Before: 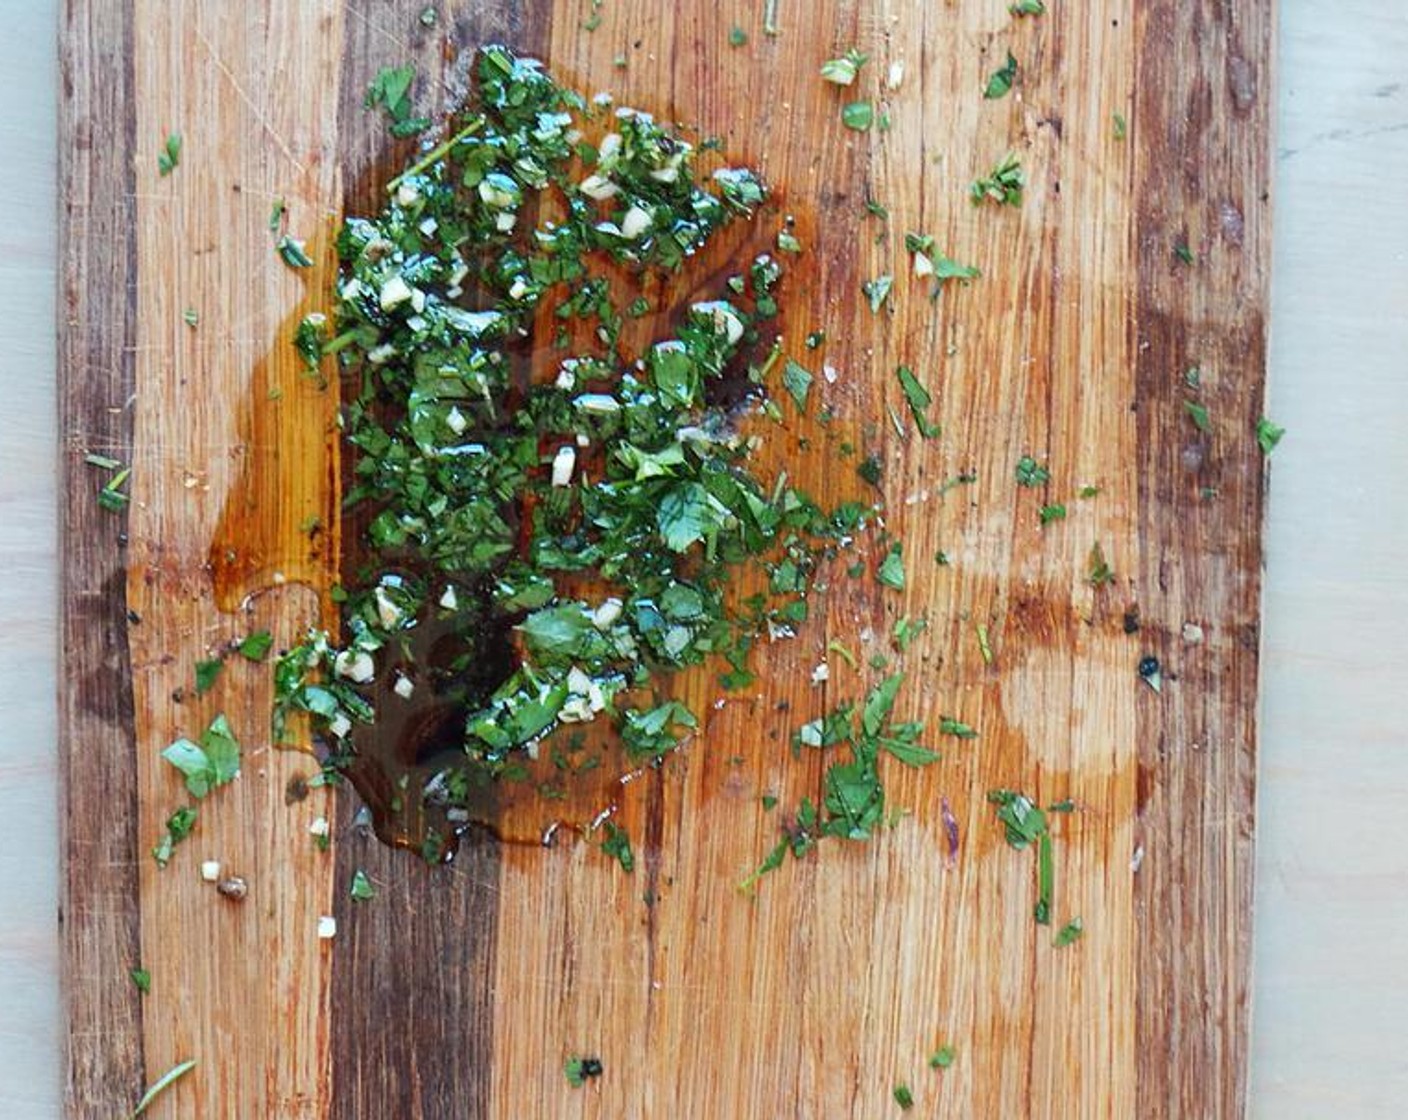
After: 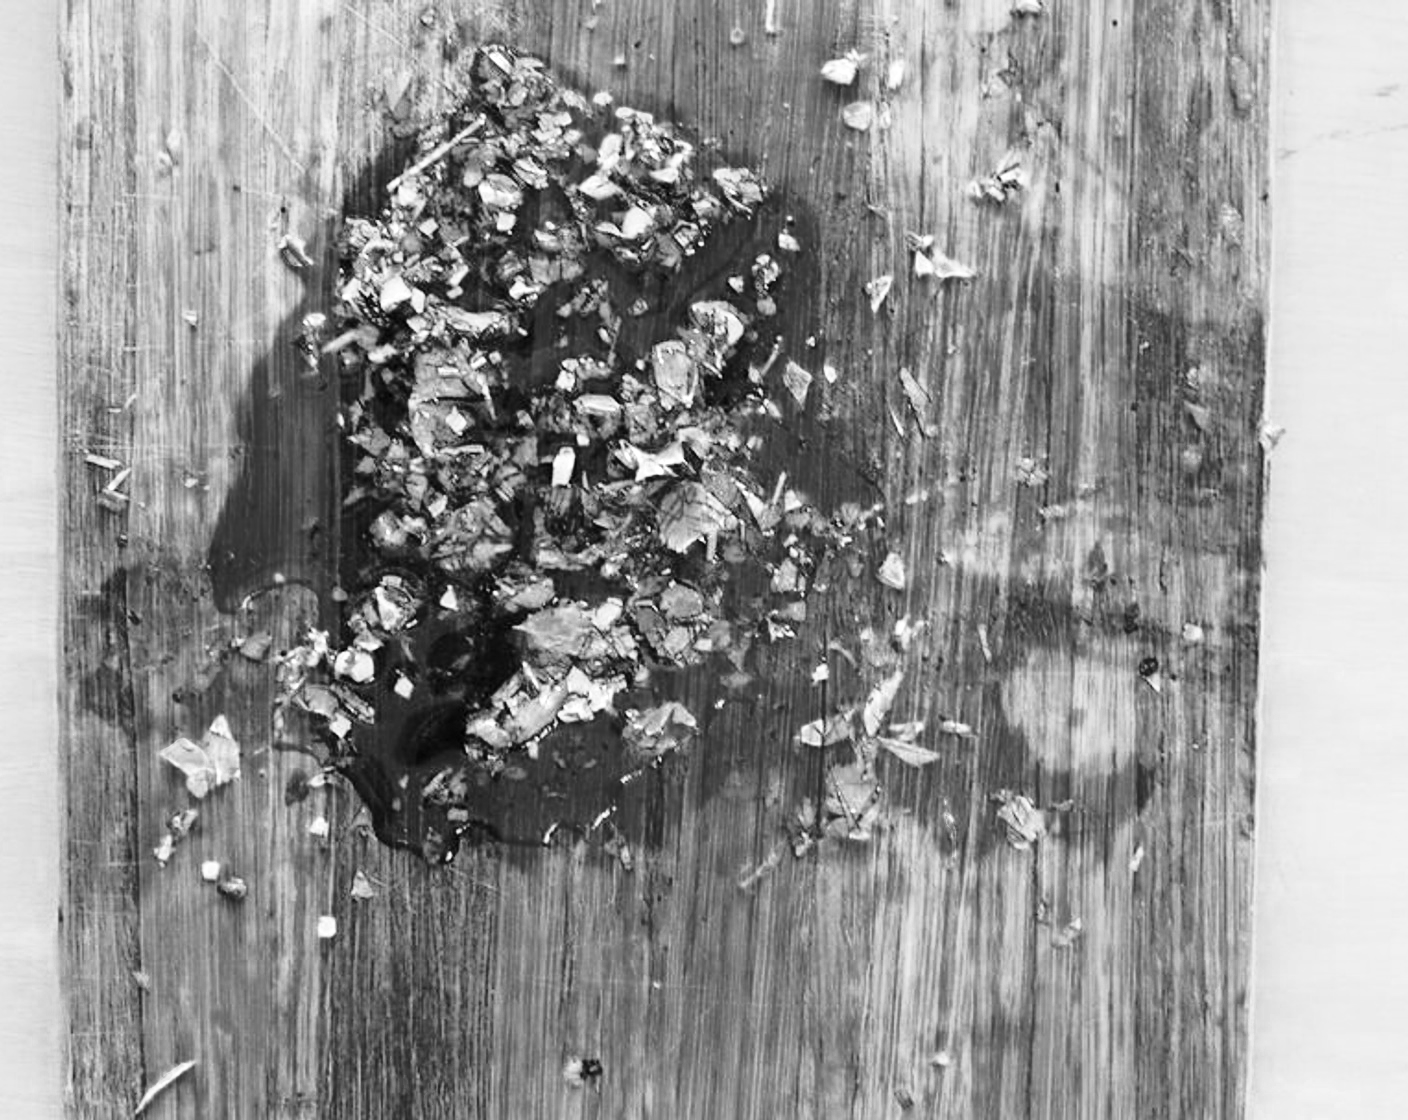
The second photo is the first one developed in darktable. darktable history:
base curve: curves: ch0 [(0, 0) (0.028, 0.03) (0.121, 0.232) (0.46, 0.748) (0.859, 0.968) (1, 1)], preserve colors none
color zones: curves: ch0 [(0.002, 0.429) (0.121, 0.212) (0.198, 0.113) (0.276, 0.344) (0.331, 0.541) (0.41, 0.56) (0.482, 0.289) (0.619, 0.227) (0.721, 0.18) (0.821, 0.435) (0.928, 0.555) (1, 0.587)]; ch1 [(0, 0) (0.143, 0) (0.286, 0) (0.429, 0) (0.571, 0) (0.714, 0) (0.857, 0)]
exposure: compensate highlight preservation false
